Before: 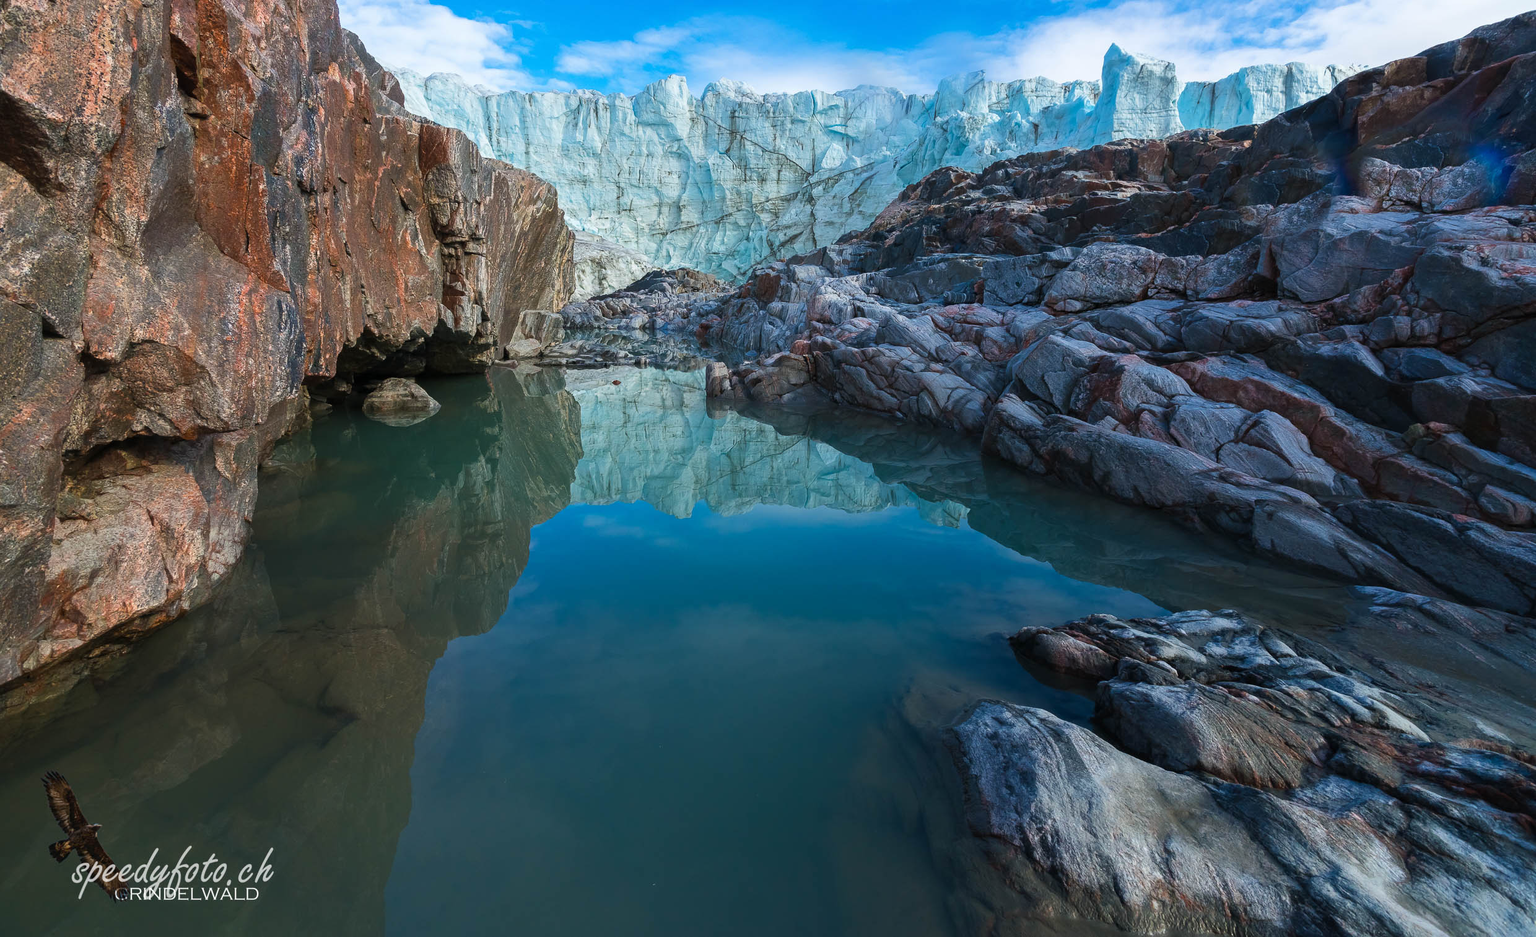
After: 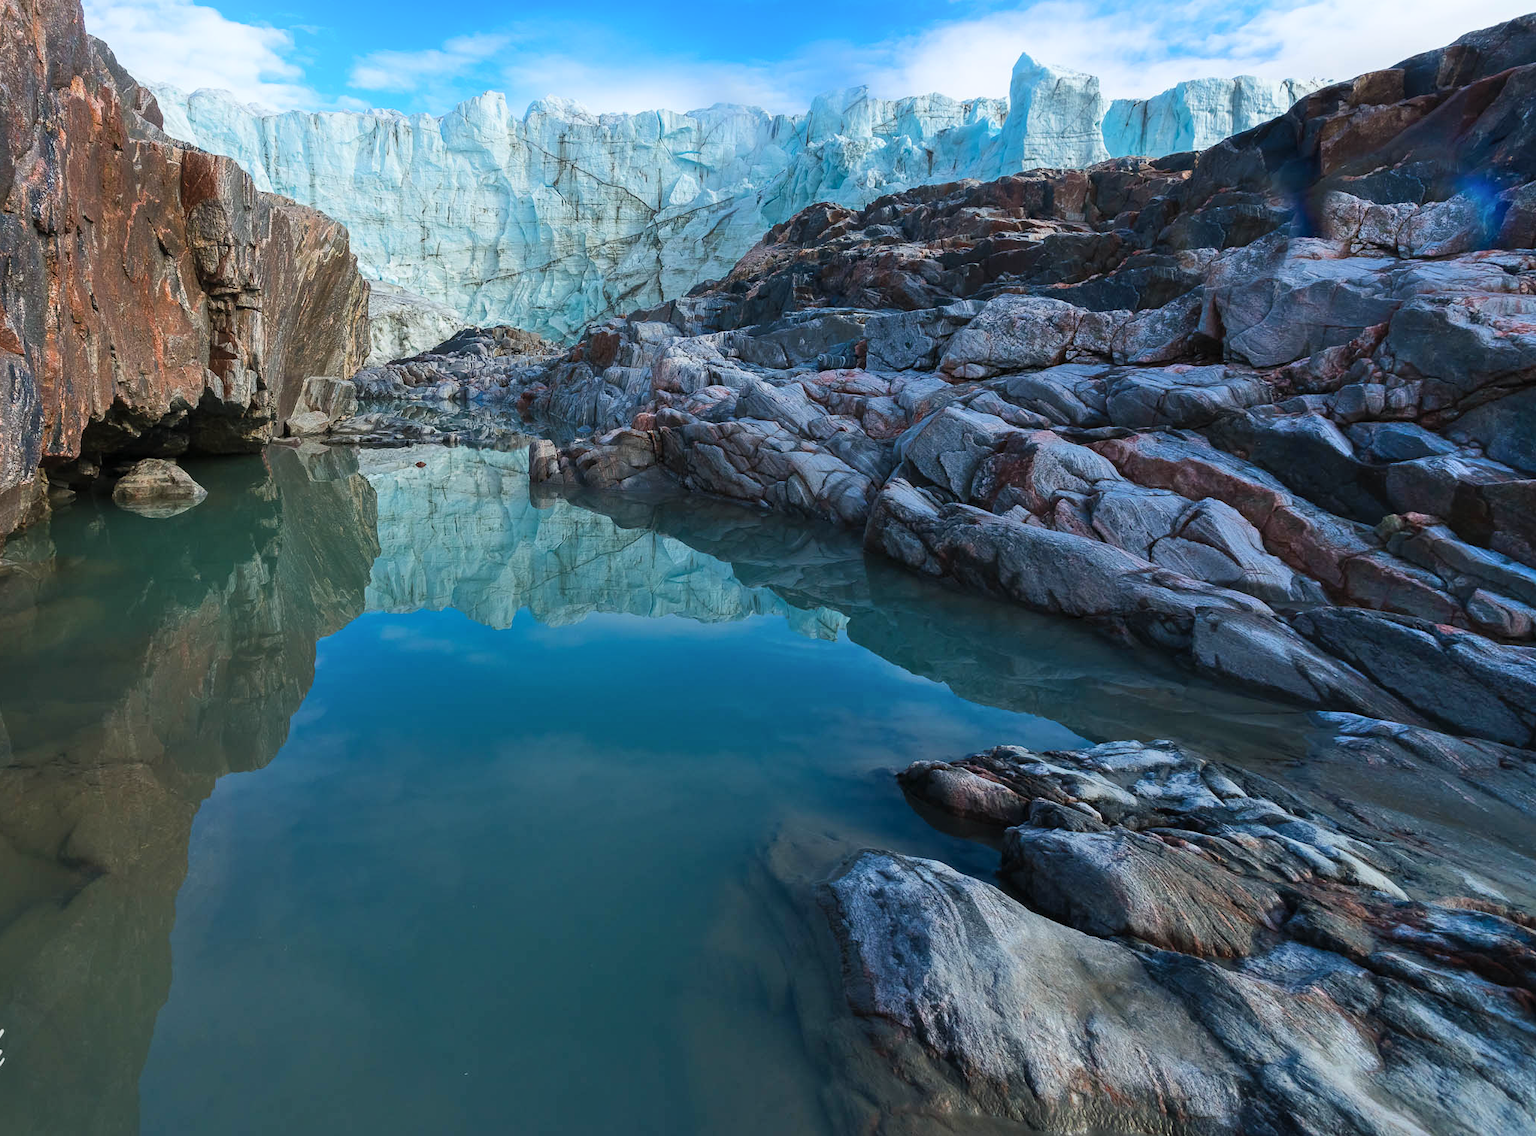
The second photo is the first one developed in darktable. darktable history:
crop: left 17.601%, bottom 0.039%
shadows and highlights: highlights 69.79, soften with gaussian
